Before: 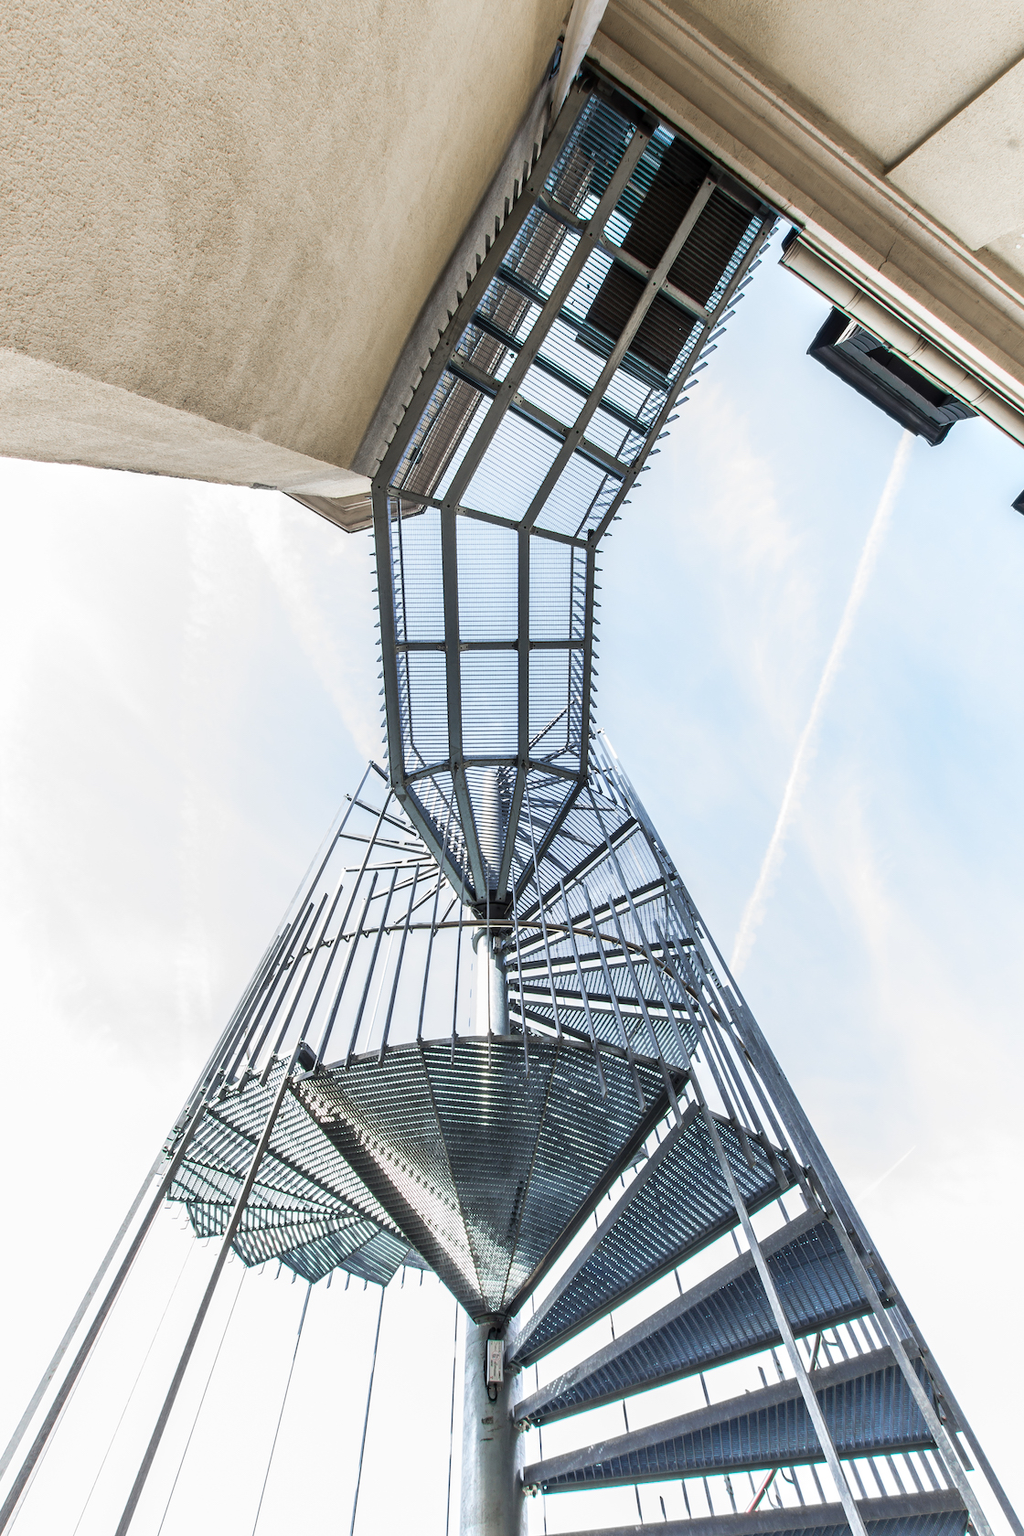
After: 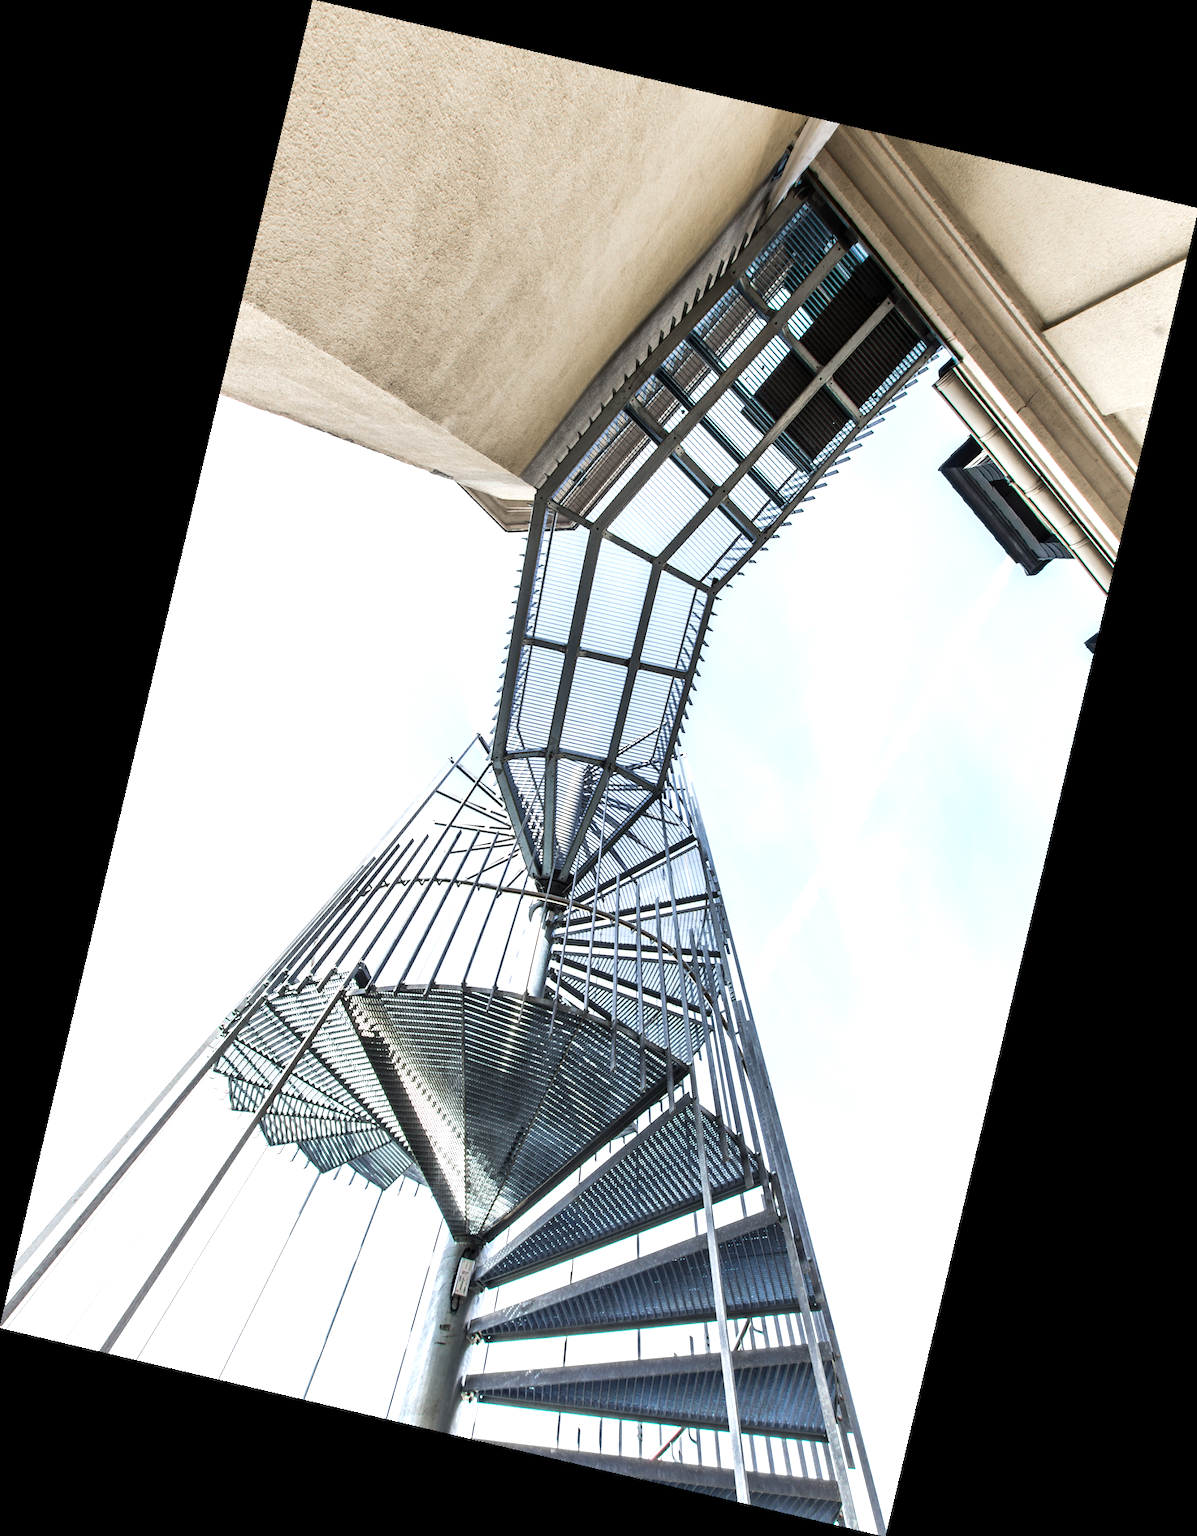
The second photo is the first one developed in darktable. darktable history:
rotate and perspective: rotation 13.27°, automatic cropping off
tone equalizer: -8 EV -0.417 EV, -7 EV -0.389 EV, -6 EV -0.333 EV, -5 EV -0.222 EV, -3 EV 0.222 EV, -2 EV 0.333 EV, -1 EV 0.389 EV, +0 EV 0.417 EV, edges refinement/feathering 500, mask exposure compensation -1.57 EV, preserve details no
